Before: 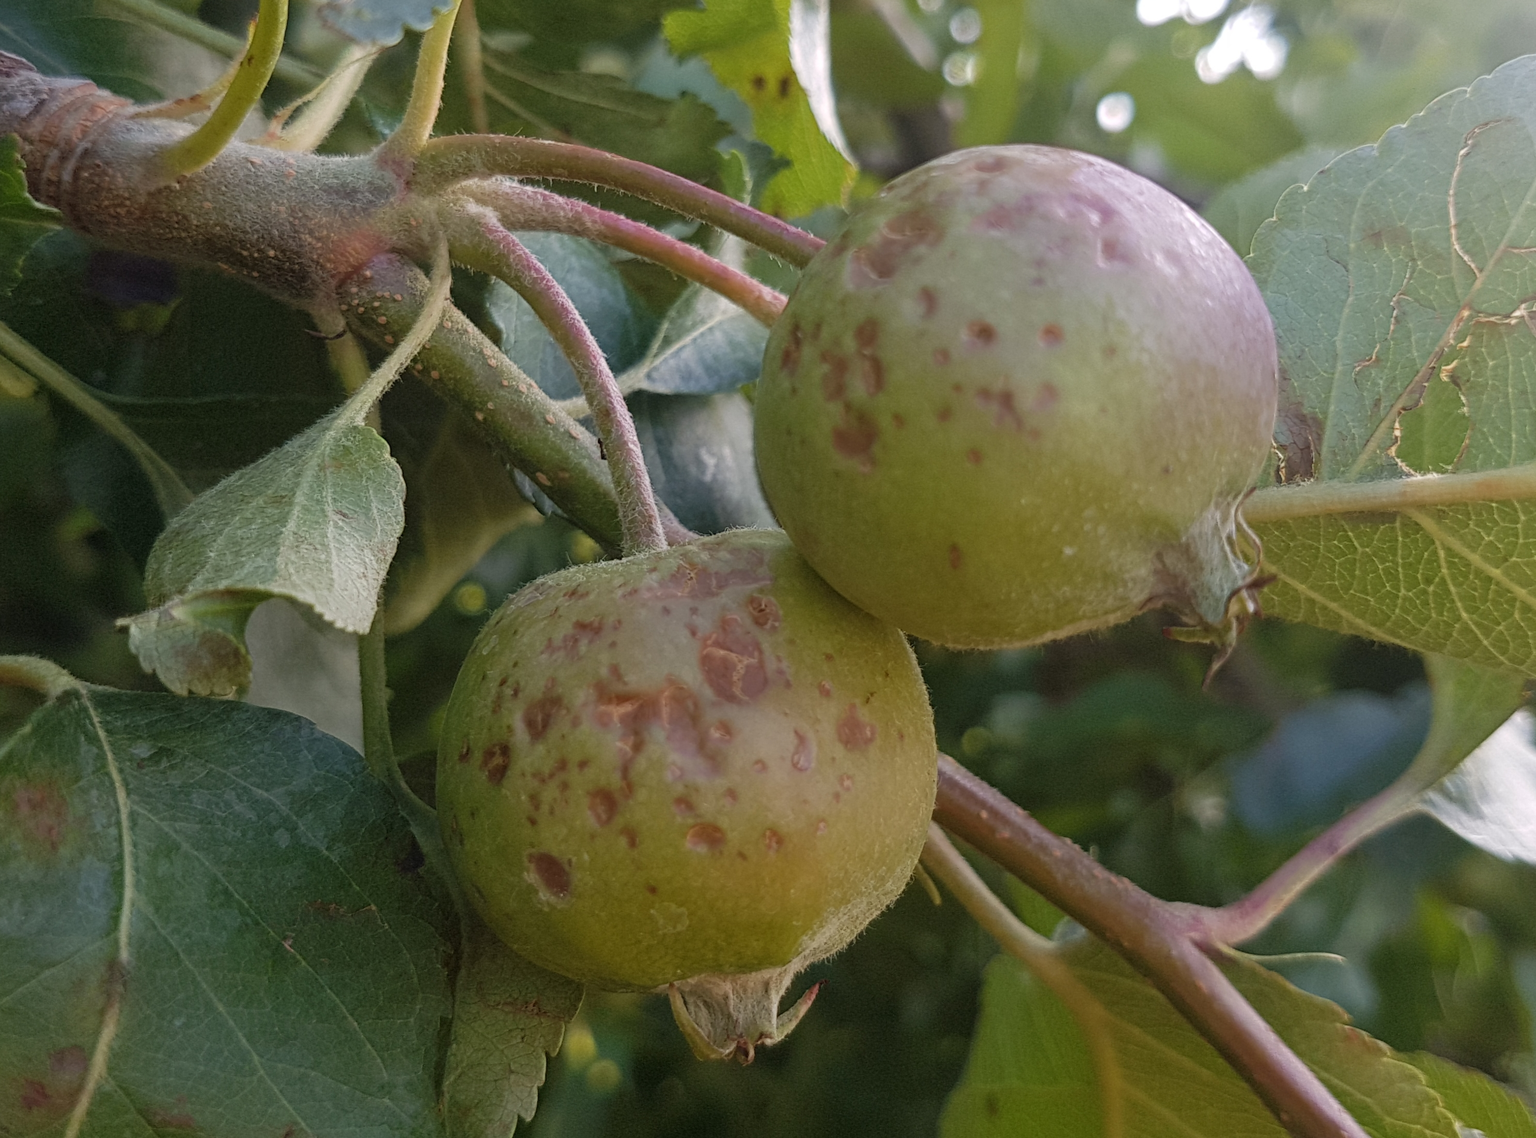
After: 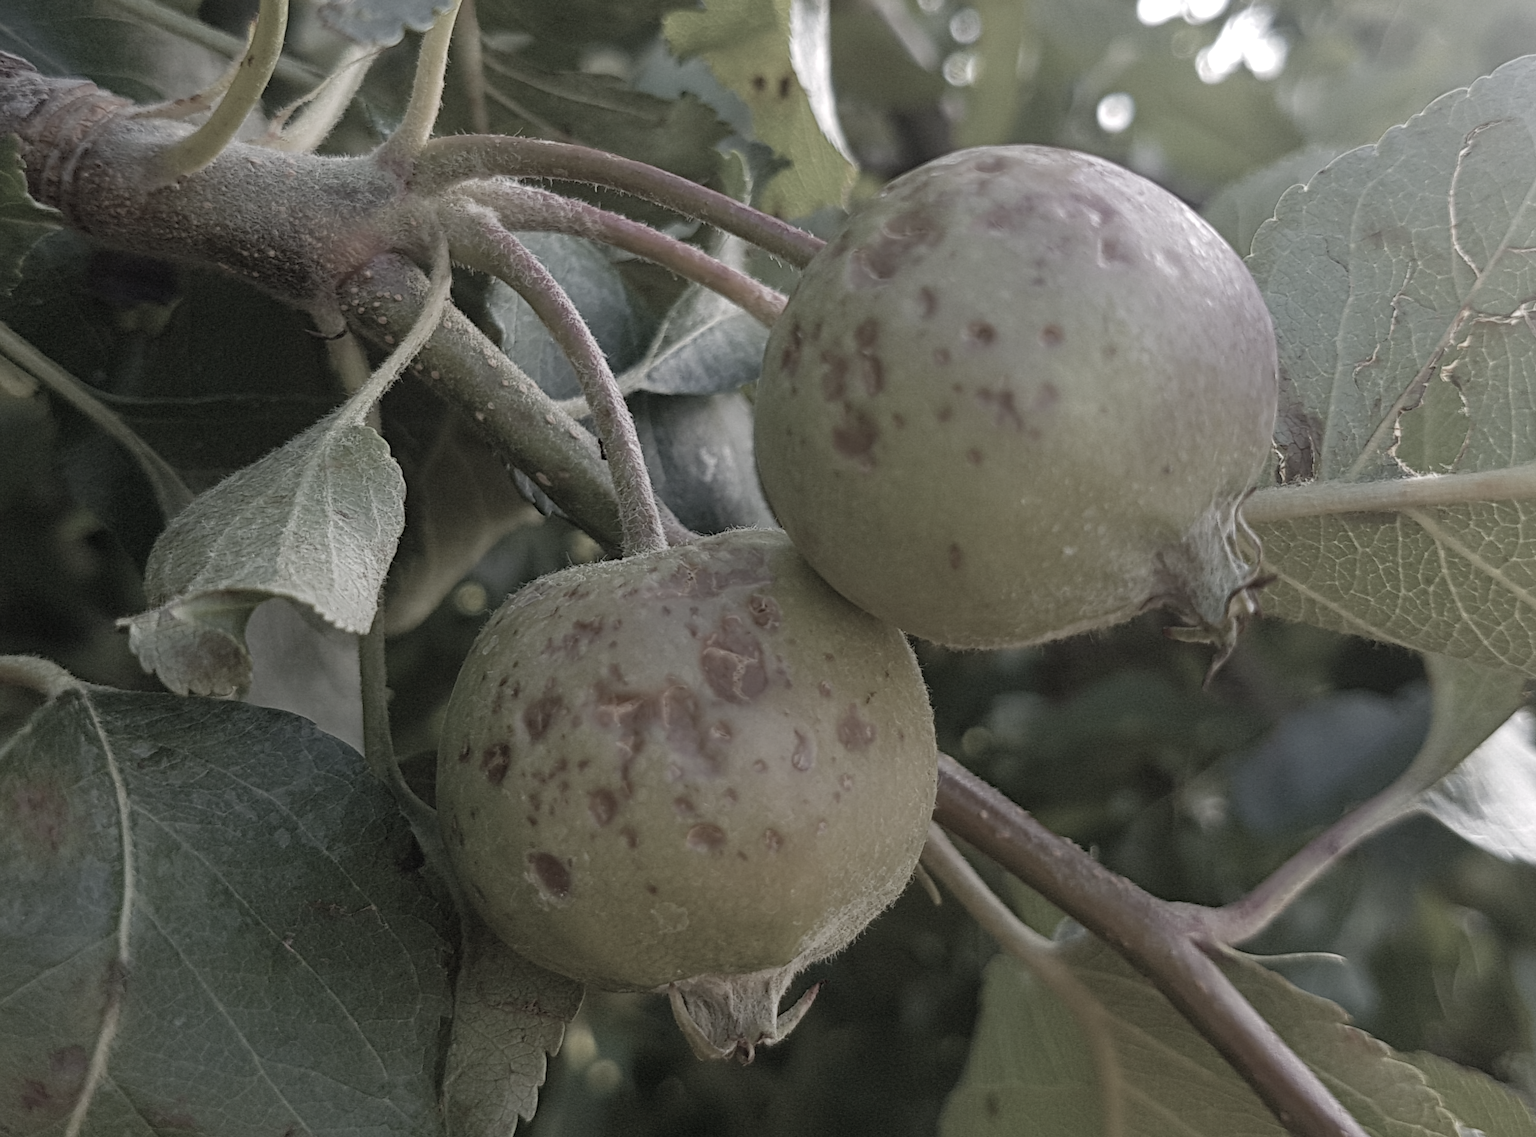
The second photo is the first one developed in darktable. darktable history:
haze removal: compatibility mode true, adaptive false
color correction: saturation 0.3
